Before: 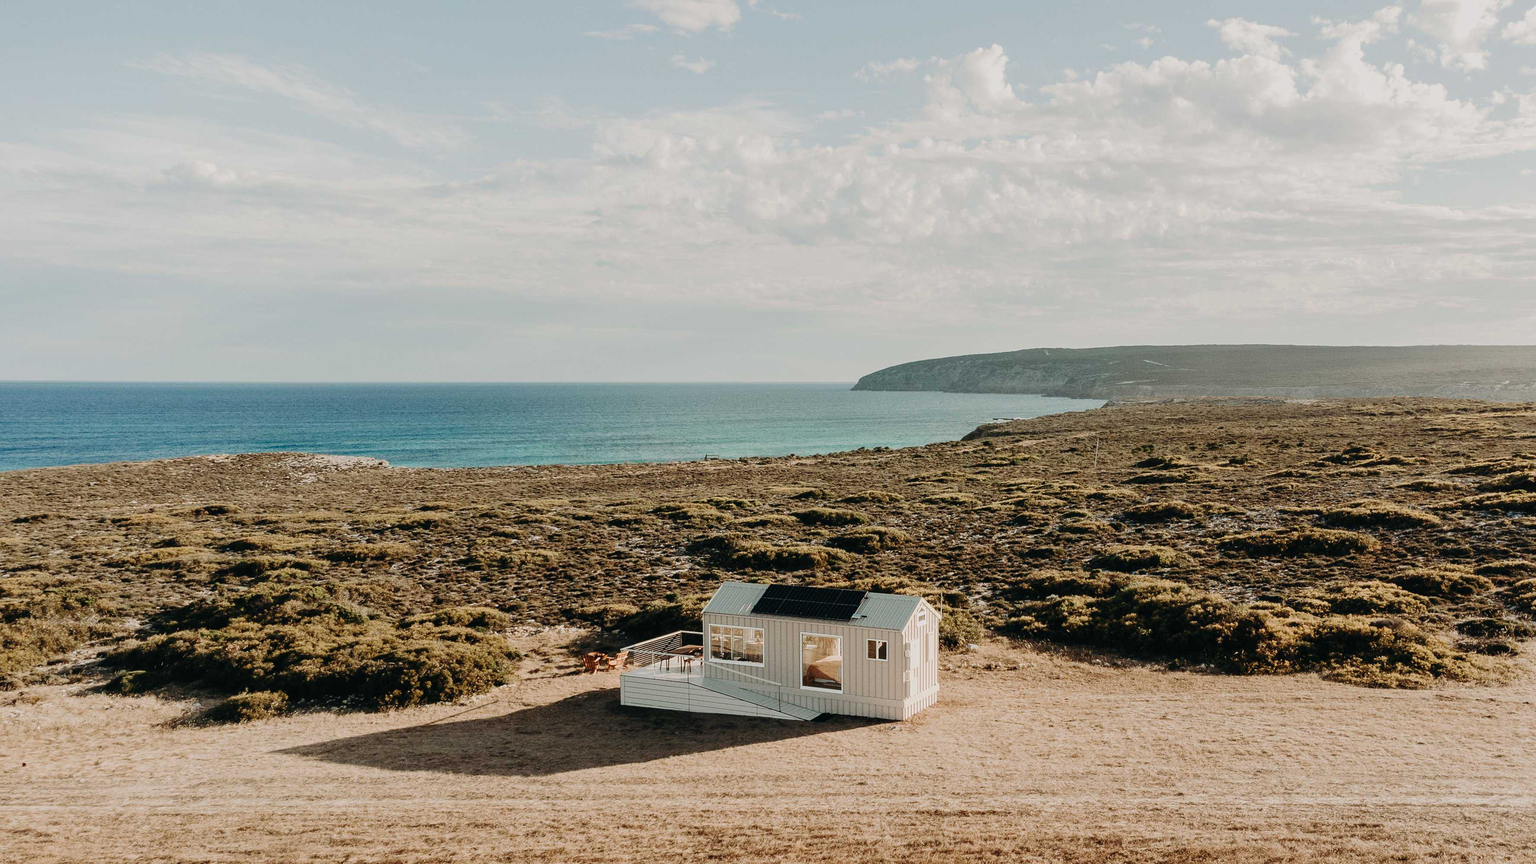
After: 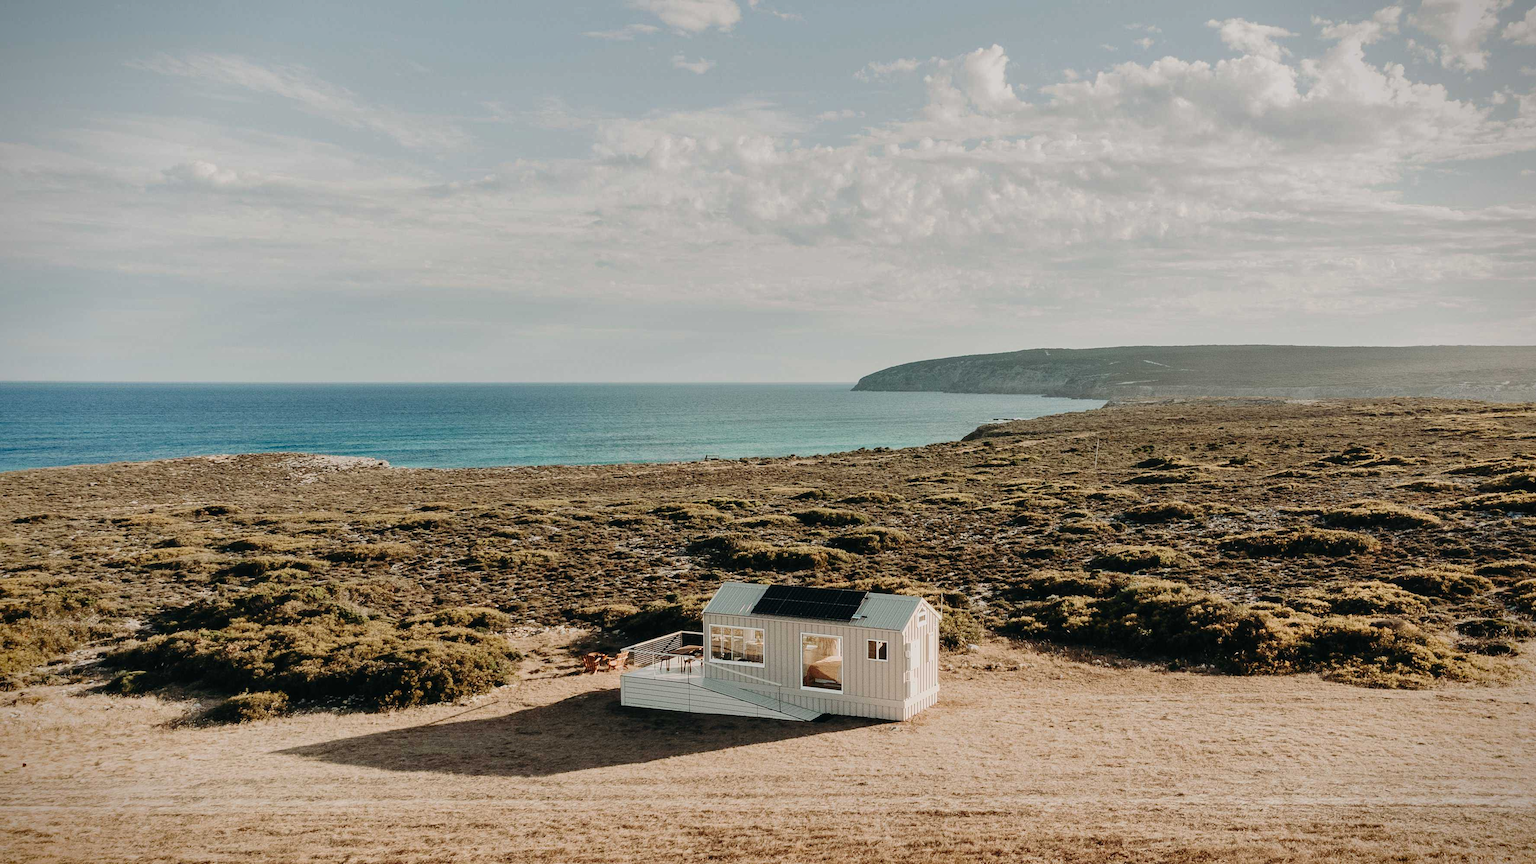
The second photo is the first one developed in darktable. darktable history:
vignetting: fall-off start 88.53%, fall-off radius 44.2%, saturation 0.376, width/height ratio 1.161
shadows and highlights: radius 264.75, soften with gaussian
rgb levels: preserve colors max RGB
